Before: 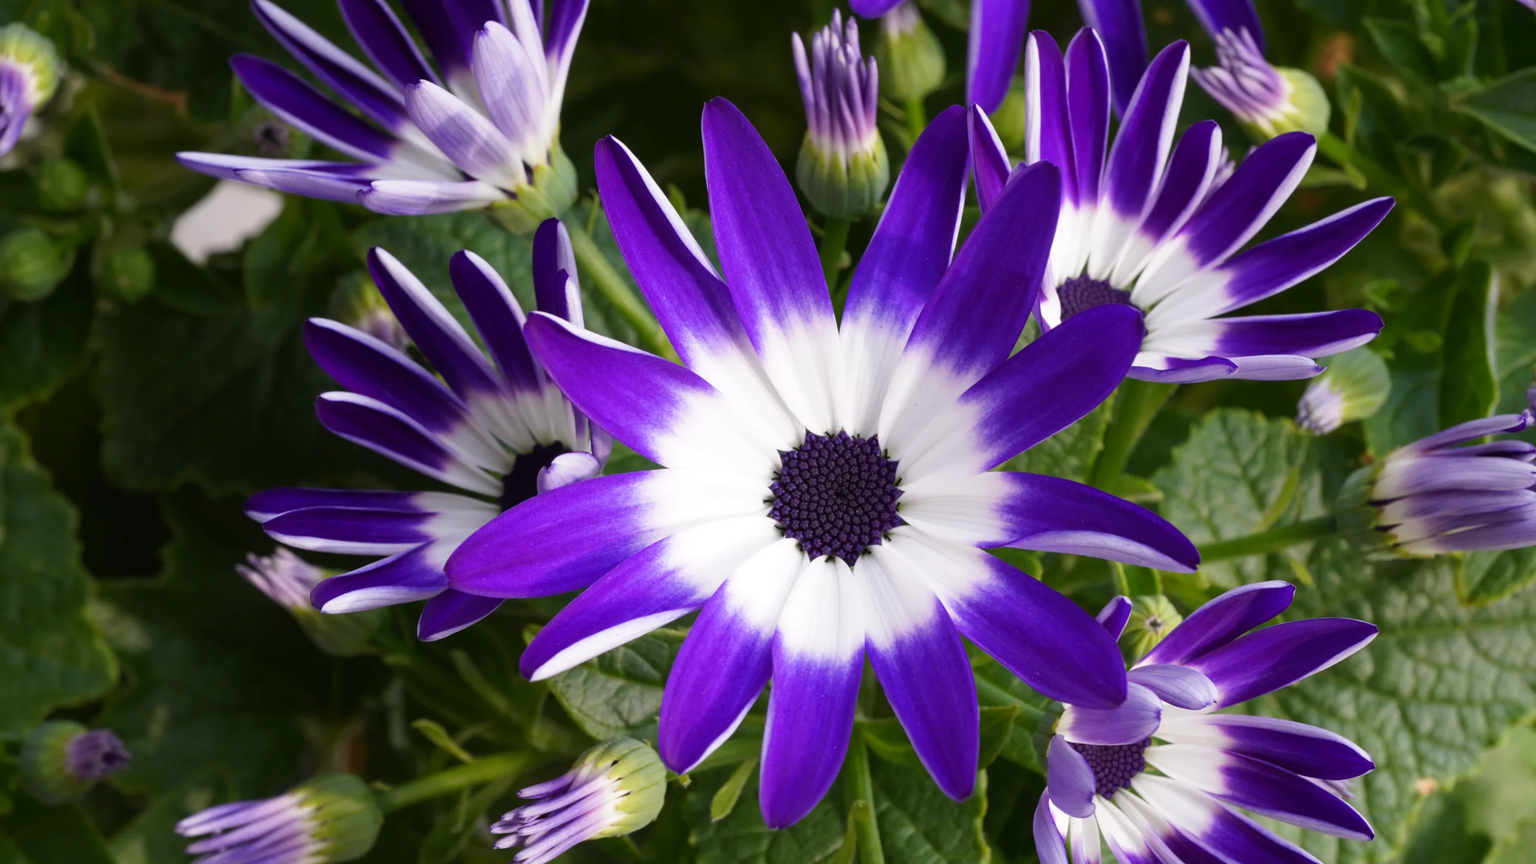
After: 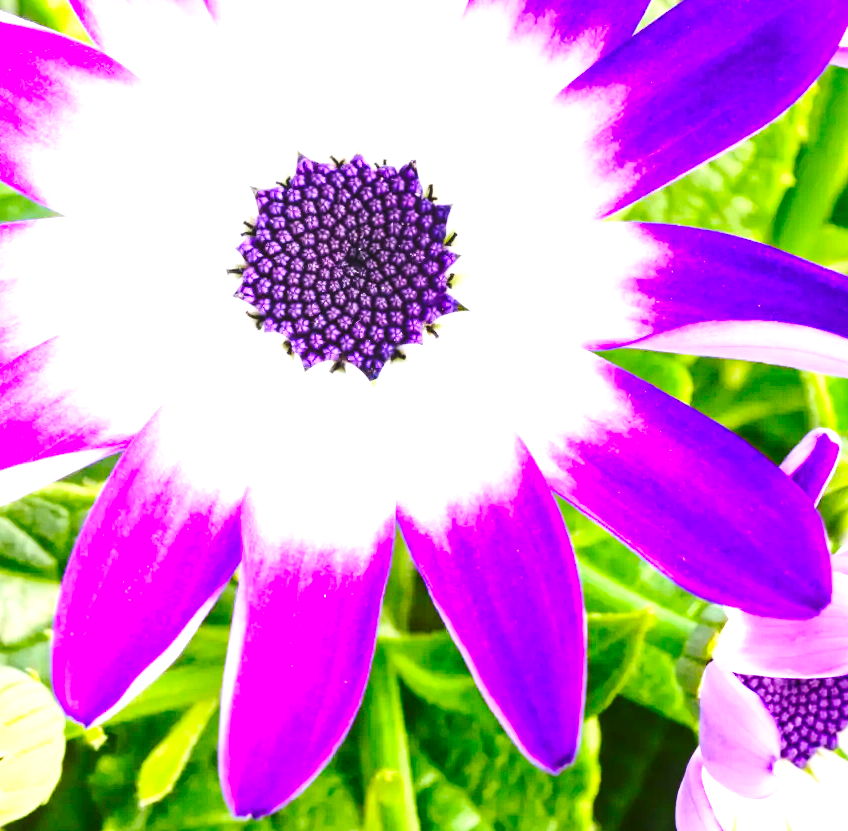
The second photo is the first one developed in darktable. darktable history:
crop: left 40.878%, top 39.176%, right 25.993%, bottom 3.081%
exposure: black level correction 0.001, exposure 1.398 EV, compensate exposure bias true, compensate highlight preservation false
base curve: curves: ch0 [(0, 0.007) (0.028, 0.063) (0.121, 0.311) (0.46, 0.743) (0.859, 0.957) (1, 1)], preserve colors none
levels: levels [0.029, 0.545, 0.971]
contrast brightness saturation: contrast 0.26, brightness 0.02, saturation 0.87
local contrast: on, module defaults
